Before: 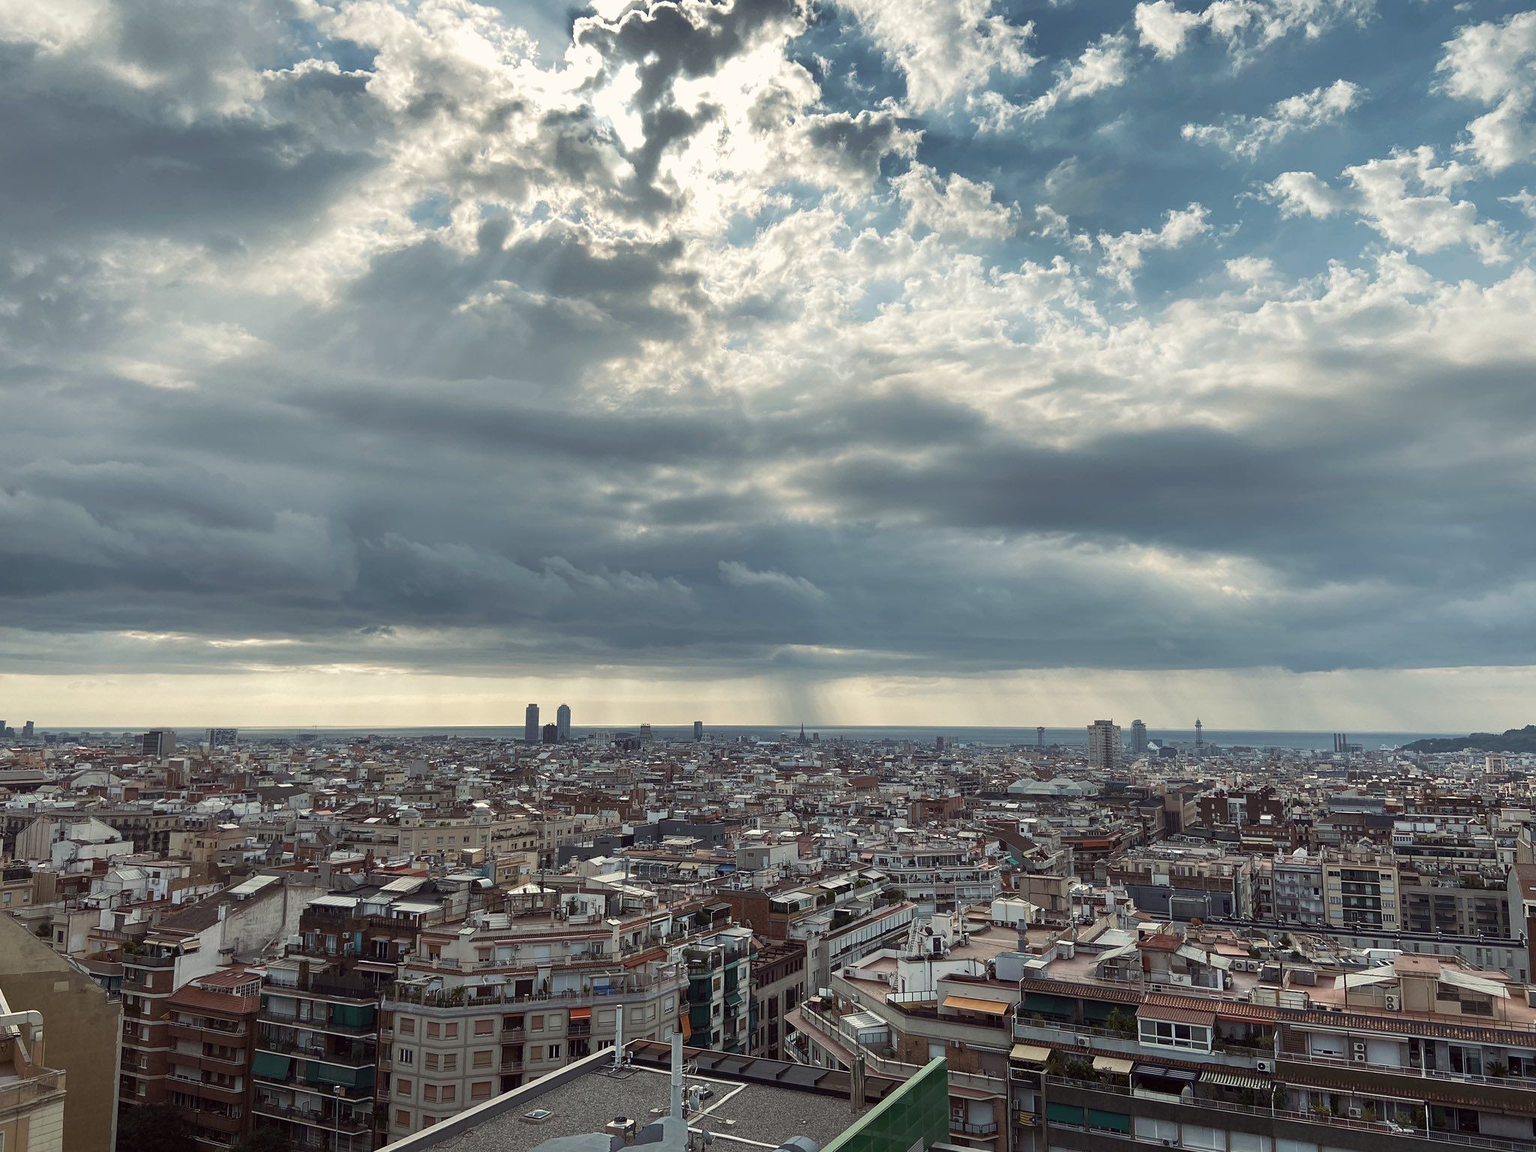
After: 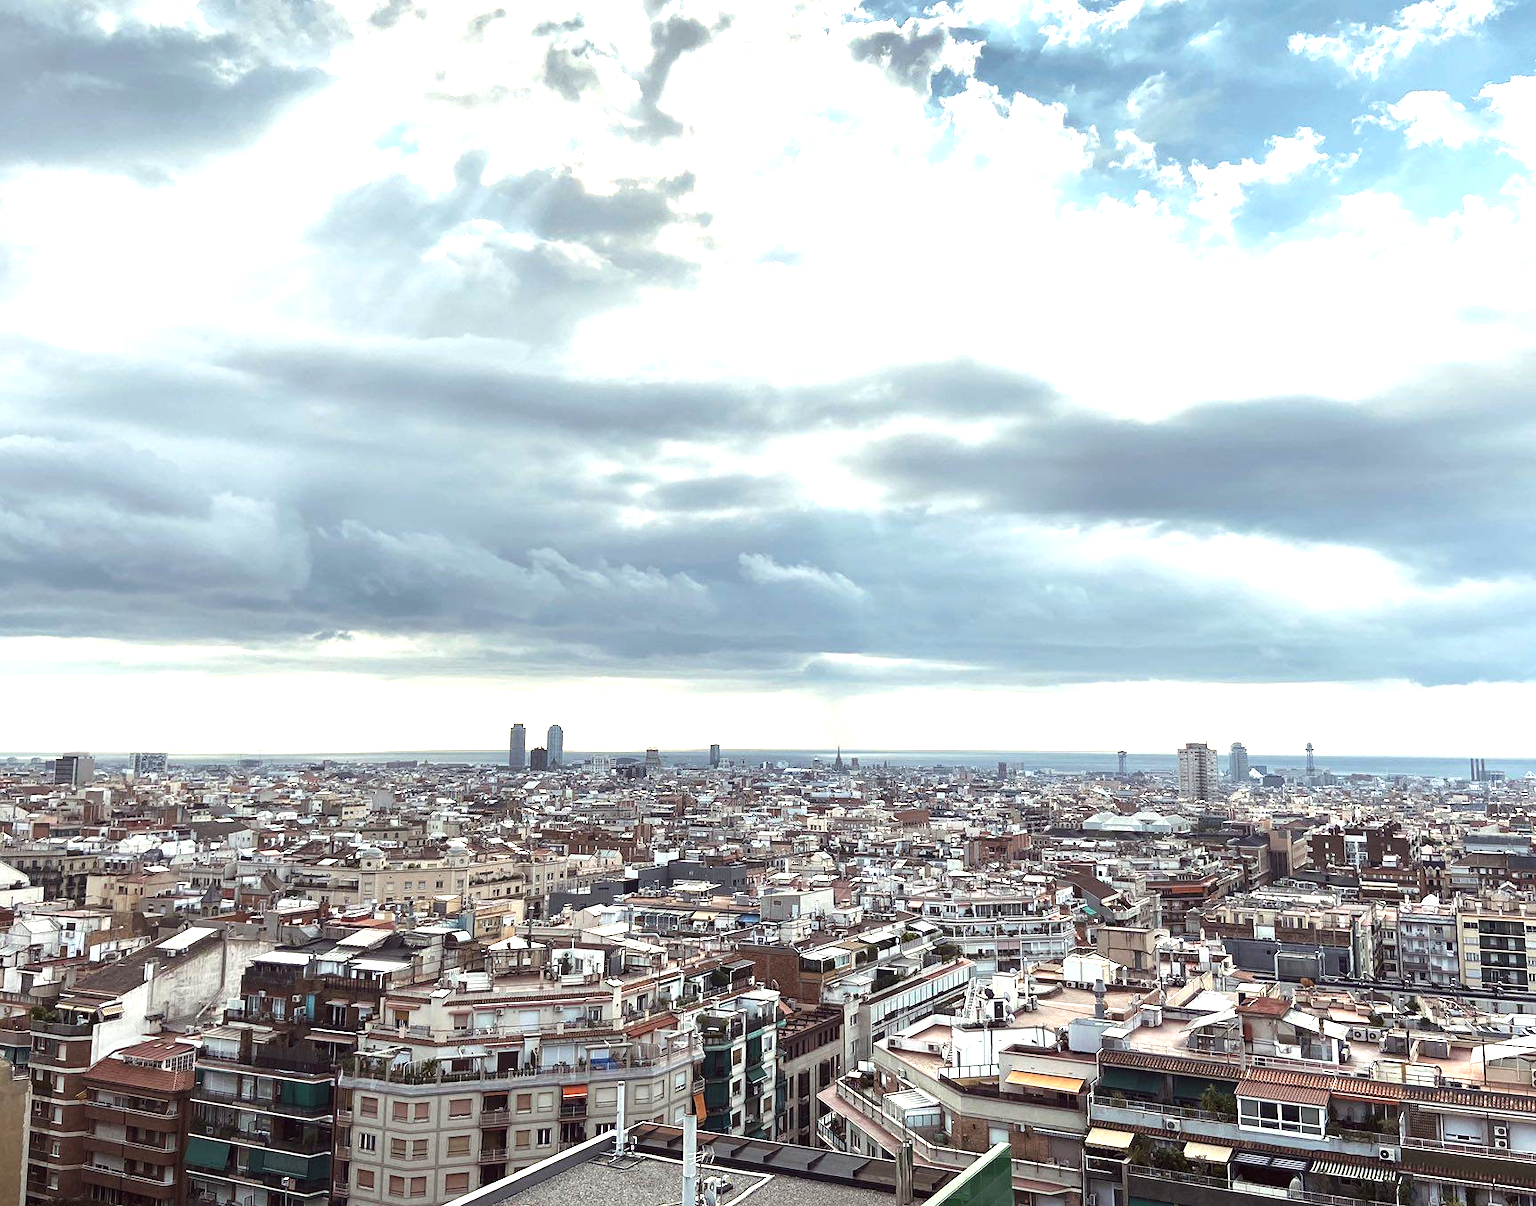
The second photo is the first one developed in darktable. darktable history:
exposure: black level correction 0, exposure 1.2 EV, compensate exposure bias true, compensate highlight preservation false
tone equalizer: -8 EV -0.45 EV, -7 EV -0.364 EV, -6 EV -0.344 EV, -5 EV -0.229 EV, -3 EV 0.244 EV, -2 EV 0.335 EV, -1 EV 0.403 EV, +0 EV 0.392 EV, edges refinement/feathering 500, mask exposure compensation -1.57 EV, preserve details no
crop: left 6.309%, top 8.291%, right 9.547%, bottom 3.606%
